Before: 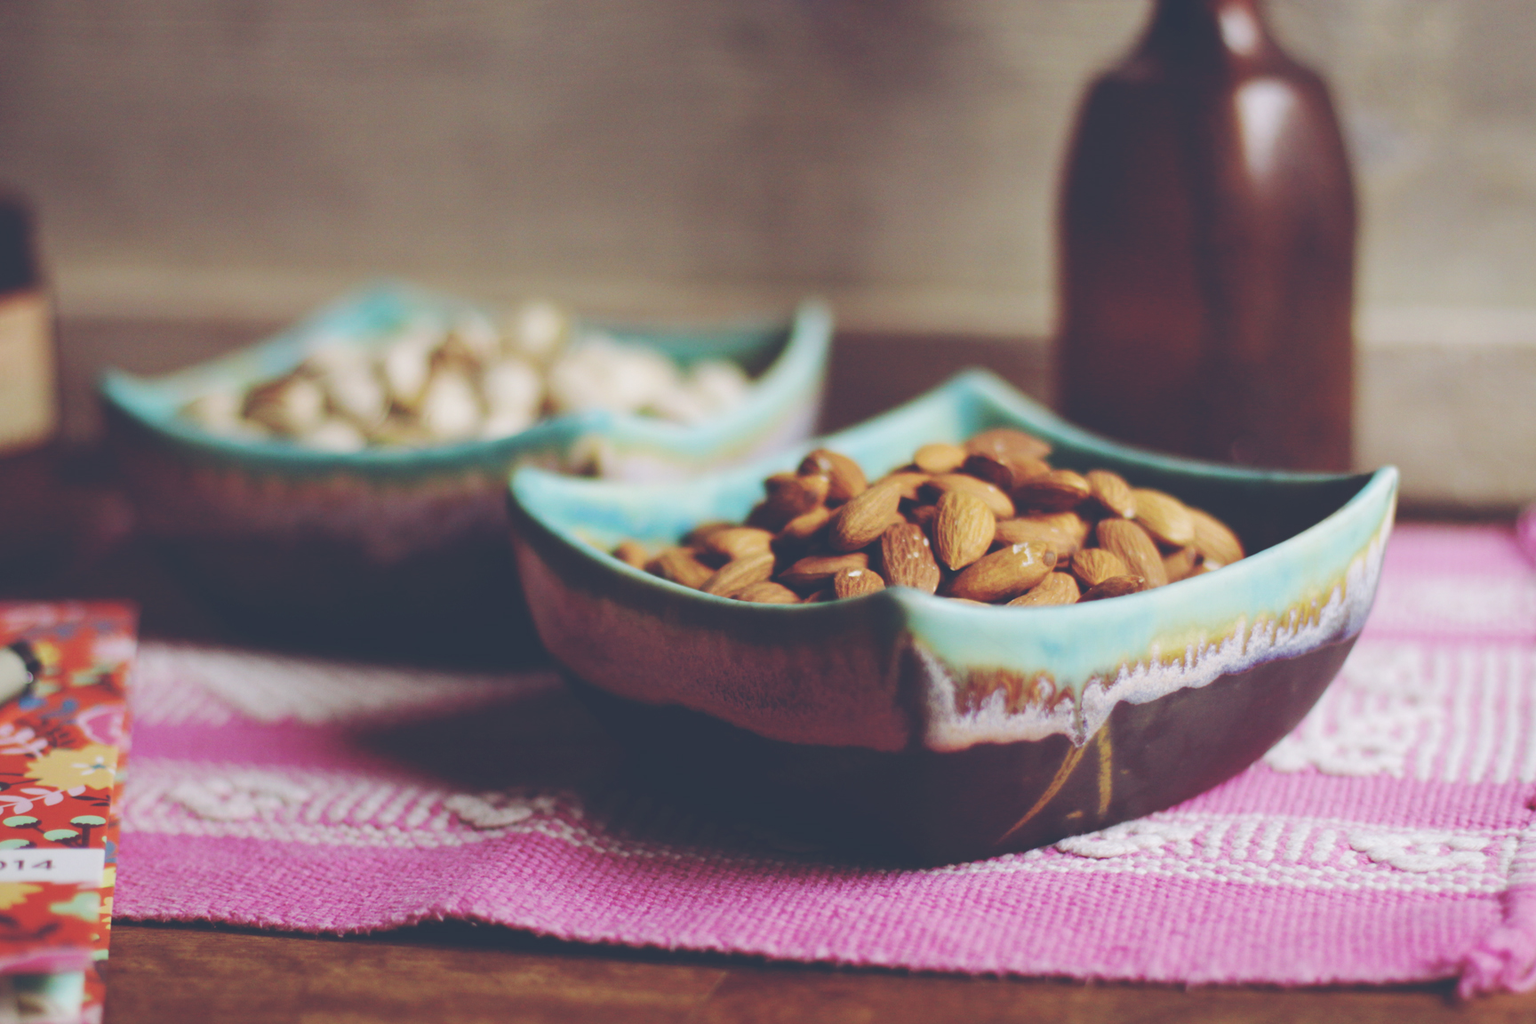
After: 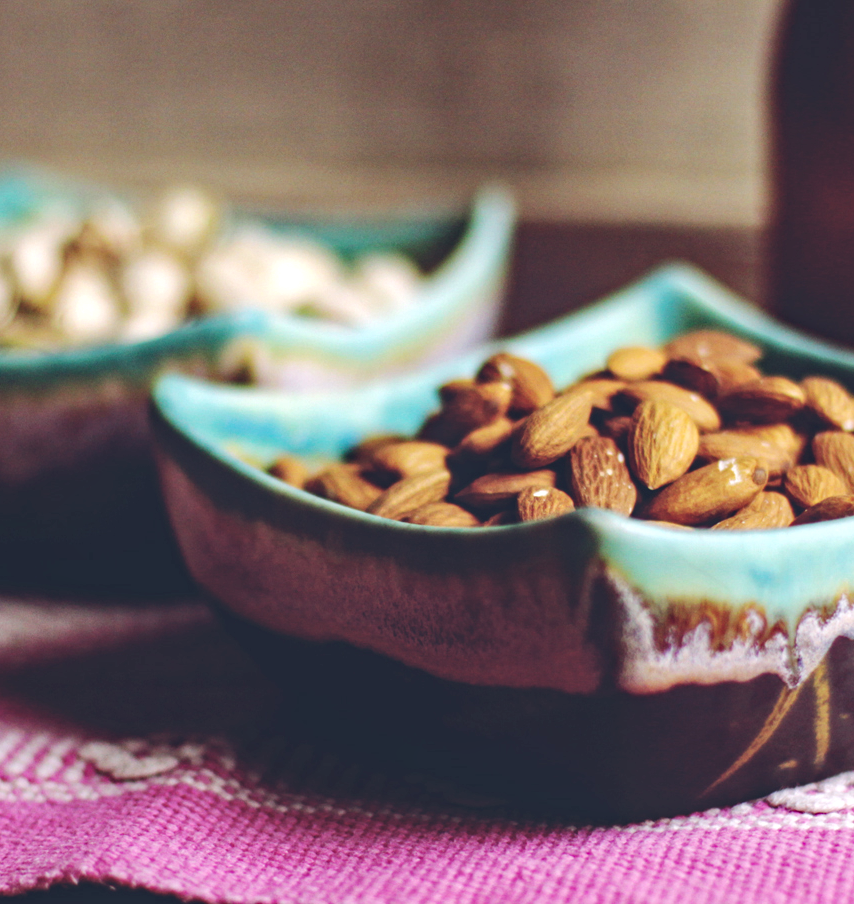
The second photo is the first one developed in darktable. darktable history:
haze removal: strength 0.29, distance 0.25, compatibility mode true, adaptive false
local contrast: on, module defaults
crop and rotate: angle 0.02°, left 24.353%, top 13.219%, right 26.156%, bottom 8.224%
tone equalizer: -8 EV -0.417 EV, -7 EV -0.389 EV, -6 EV -0.333 EV, -5 EV -0.222 EV, -3 EV 0.222 EV, -2 EV 0.333 EV, -1 EV 0.389 EV, +0 EV 0.417 EV, edges refinement/feathering 500, mask exposure compensation -1.57 EV, preserve details no
